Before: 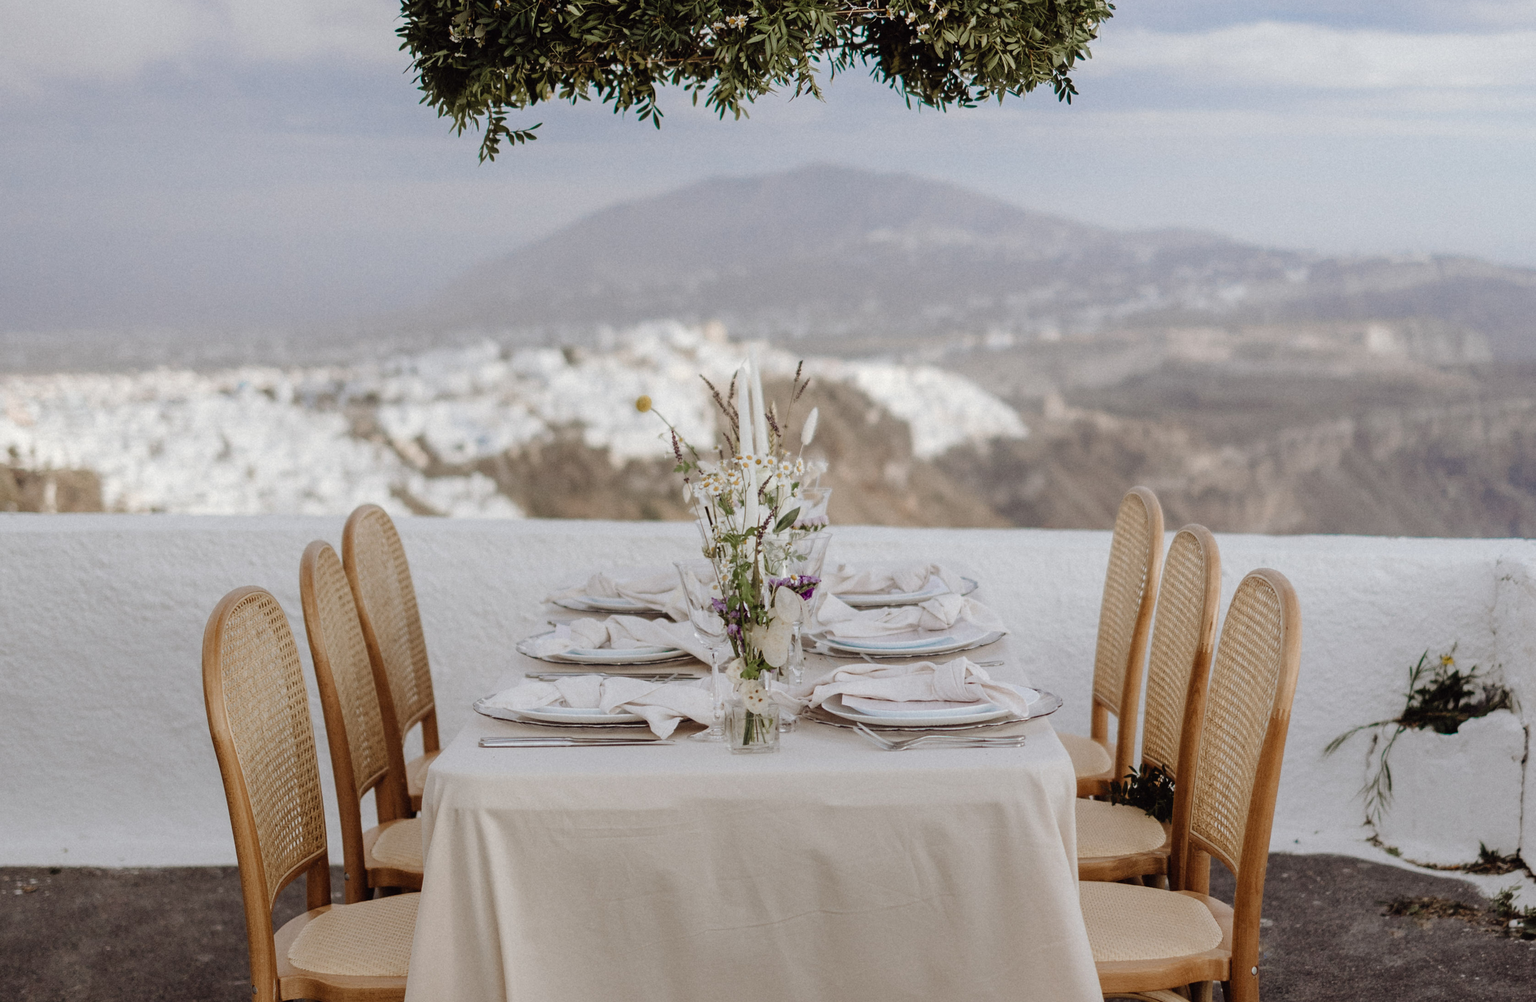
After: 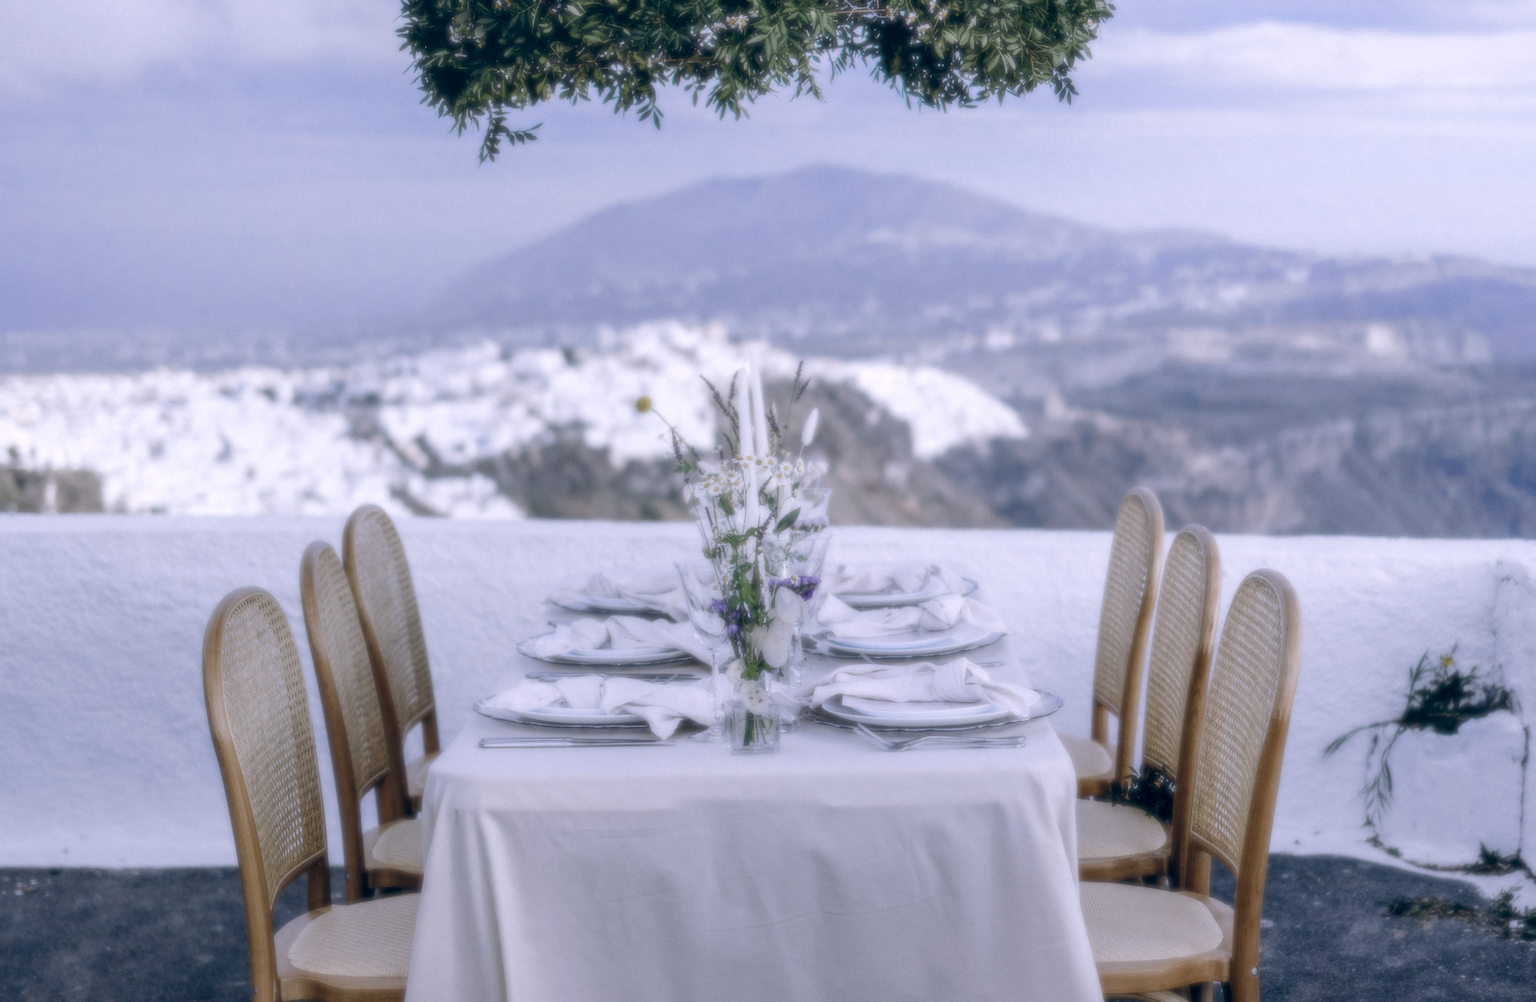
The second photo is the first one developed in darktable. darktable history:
color correction: highlights a* 10.32, highlights b* 14.66, shadows a* -9.59, shadows b* -15.02
white balance: red 0.871, blue 1.249
local contrast: on, module defaults
soften: size 8.67%, mix 49%
